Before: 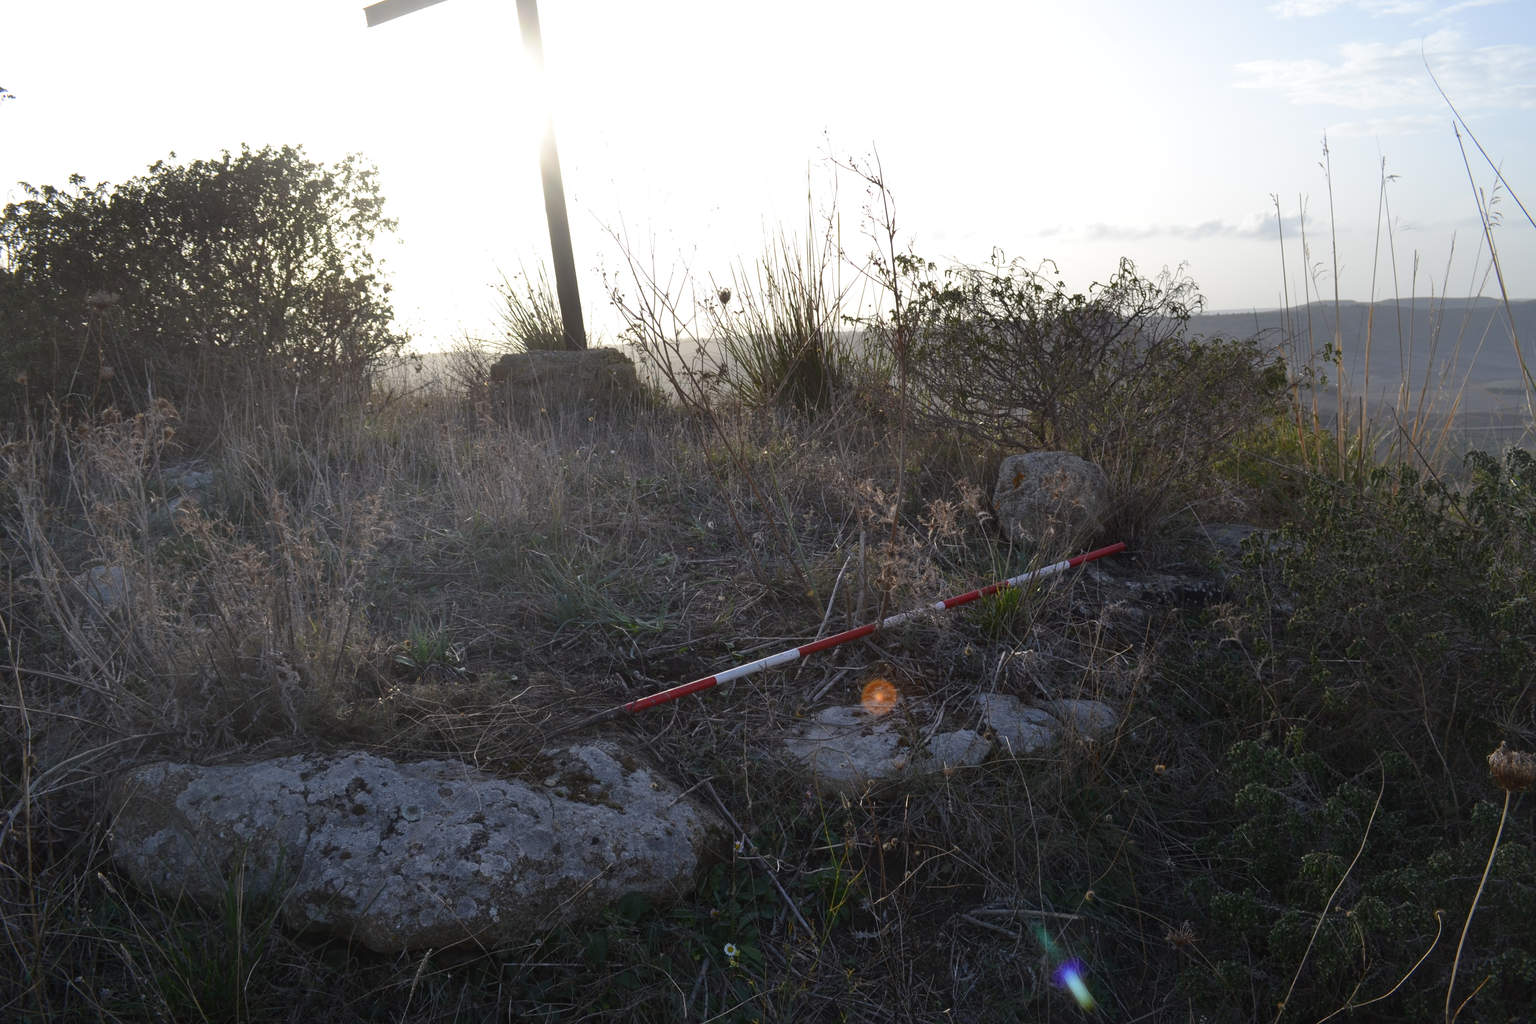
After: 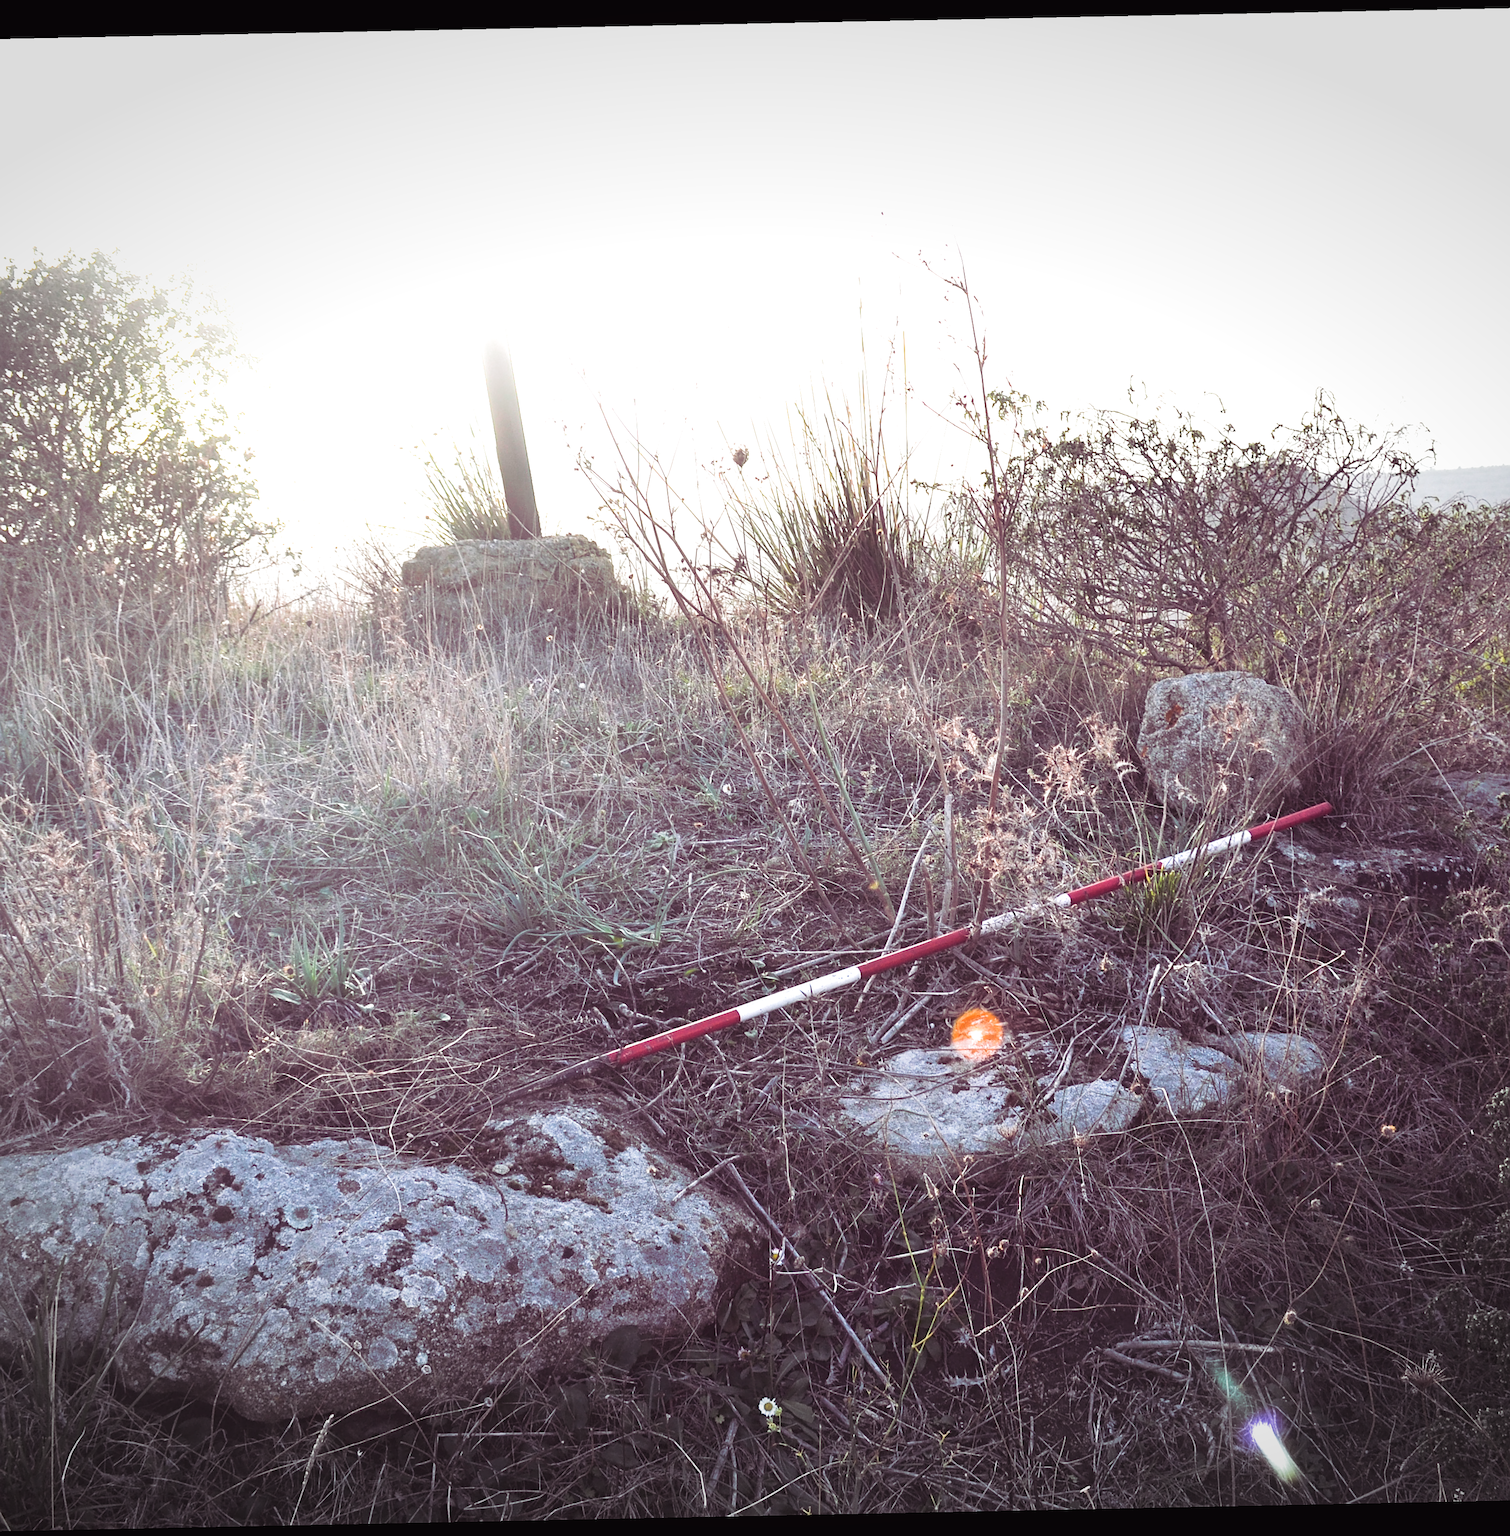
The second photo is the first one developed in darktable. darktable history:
crop and rotate: left 14.292%, right 19.041%
vignetting: fall-off start 100%, brightness -0.282, width/height ratio 1.31
tone curve: curves: ch0 [(0, 0.023) (0.217, 0.19) (0.754, 0.801) (1, 0.977)]; ch1 [(0, 0) (0.392, 0.398) (0.5, 0.5) (0.521, 0.528) (0.56, 0.577) (1, 1)]; ch2 [(0, 0) (0.5, 0.5) (0.579, 0.561) (0.65, 0.657) (1, 1)], color space Lab, independent channels, preserve colors none
sharpen: on, module defaults
rotate and perspective: rotation -1.17°, automatic cropping off
split-toning: shadows › hue 316.8°, shadows › saturation 0.47, highlights › hue 201.6°, highlights › saturation 0, balance -41.97, compress 28.01%
exposure: exposure 2 EV, compensate highlight preservation false
